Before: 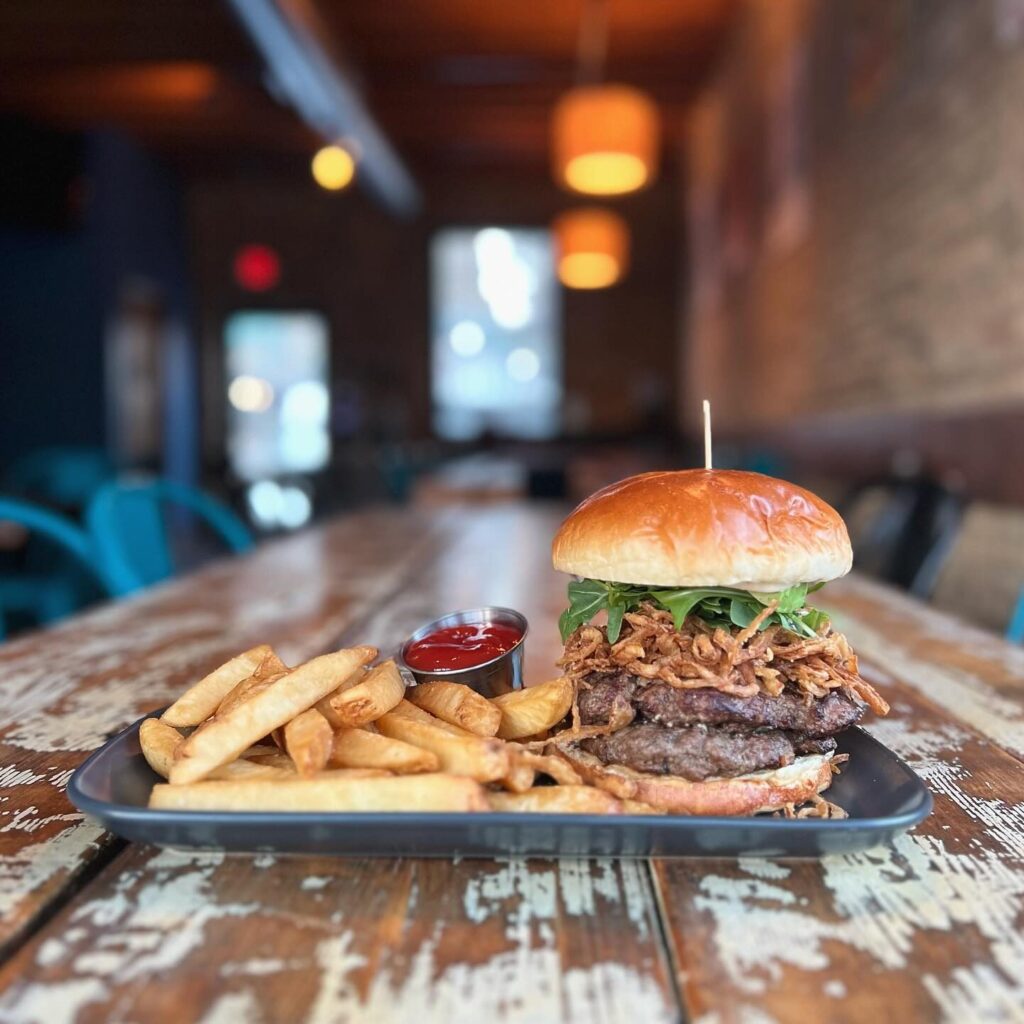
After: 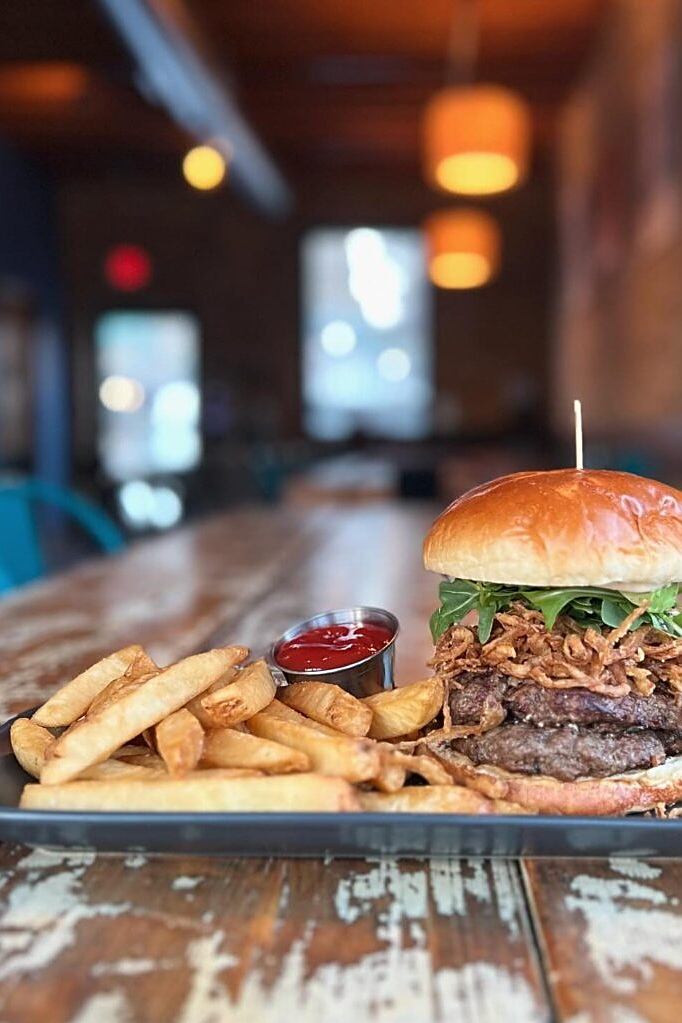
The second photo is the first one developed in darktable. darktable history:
crop and rotate: left 12.673%, right 20.66%
sharpen: on, module defaults
